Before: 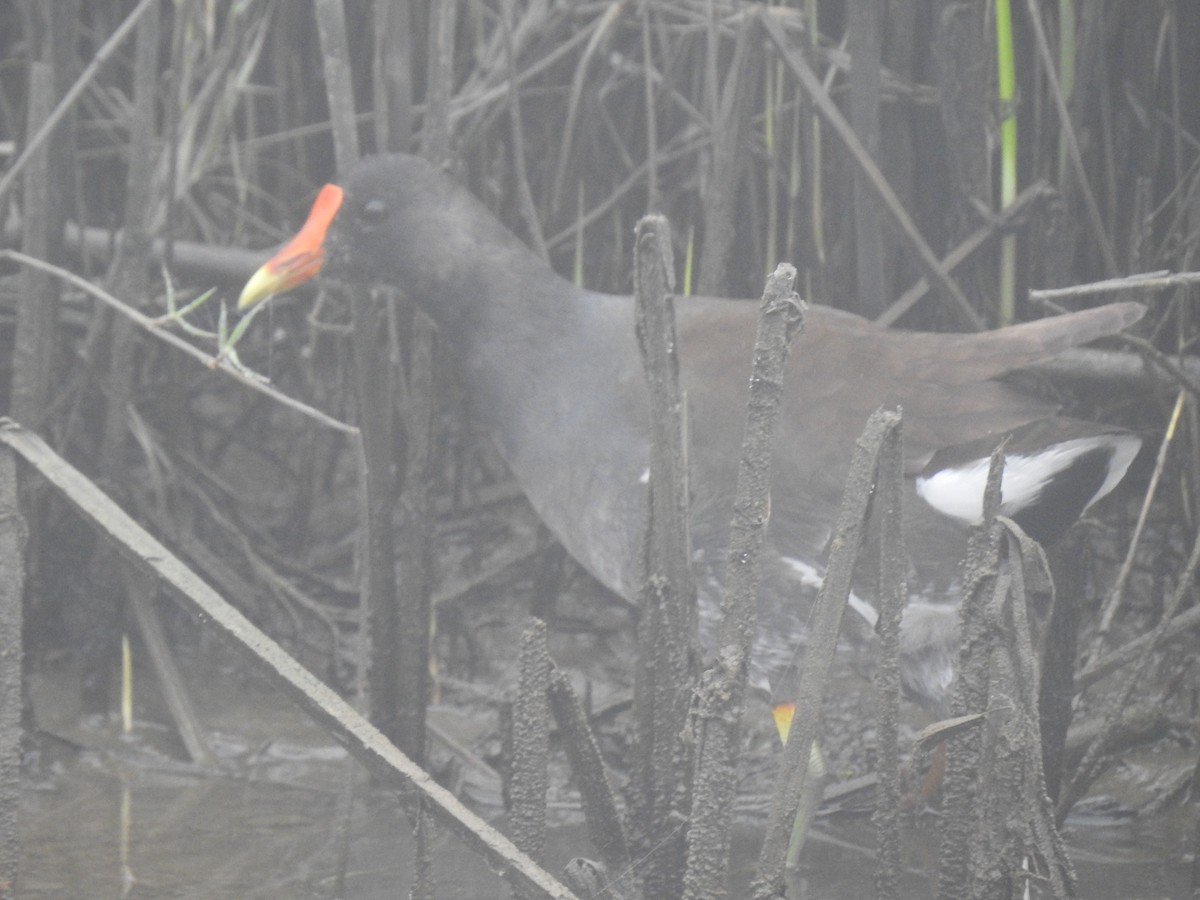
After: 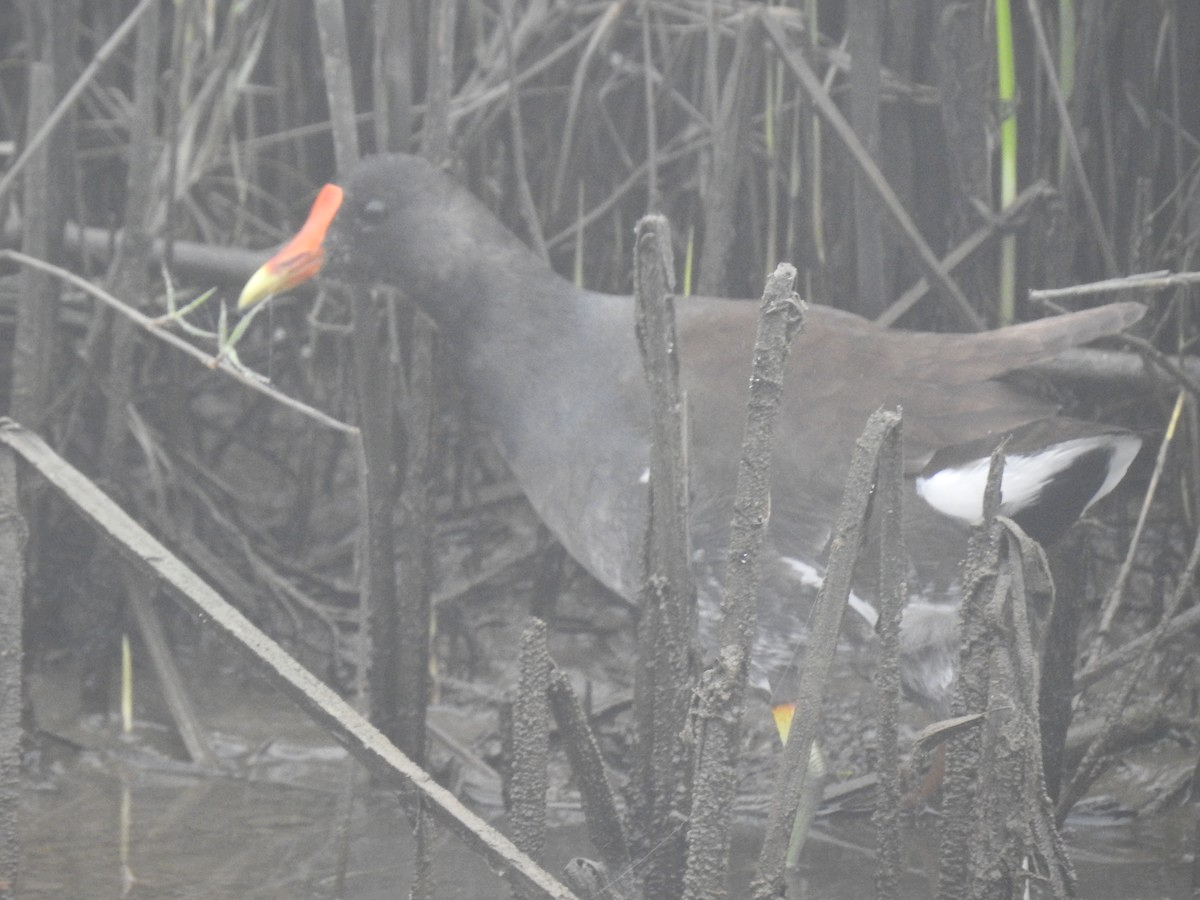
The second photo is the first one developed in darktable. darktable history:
shadows and highlights: radius 336.78, shadows 28.11, highlights color adjustment 40.39%, soften with gaussian
local contrast: mode bilateral grid, contrast 21, coarseness 49, detail 120%, midtone range 0.2
